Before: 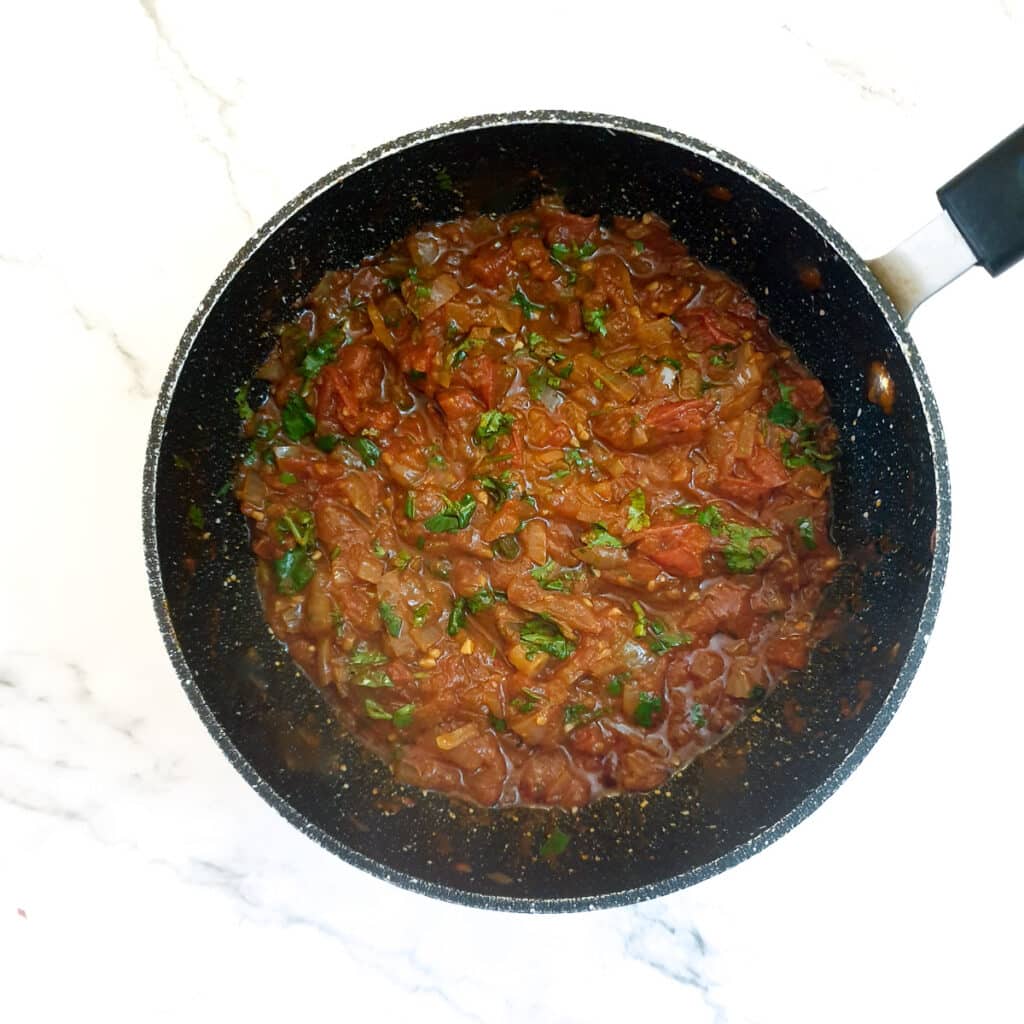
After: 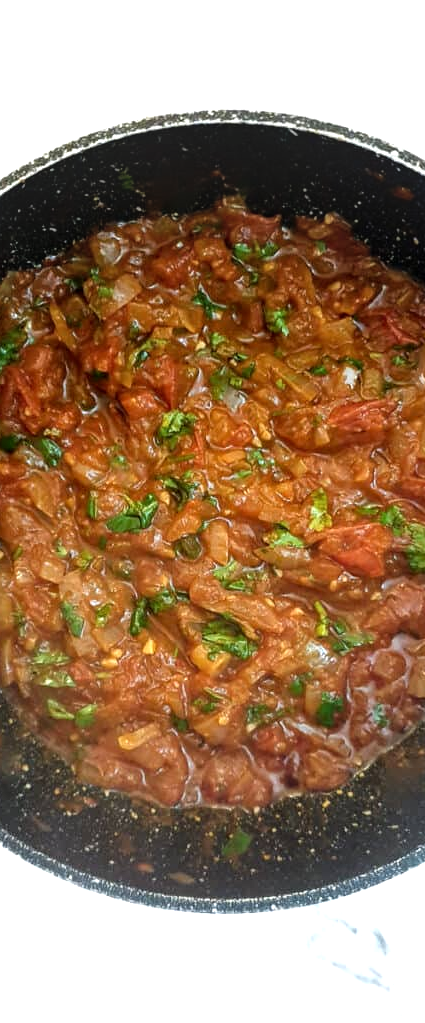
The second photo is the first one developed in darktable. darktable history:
local contrast: on, module defaults
crop: left 31.095%, right 27.372%
tone equalizer: -8 EV -0.442 EV, -7 EV -0.402 EV, -6 EV -0.295 EV, -5 EV -0.224 EV, -3 EV 0.226 EV, -2 EV 0.351 EV, -1 EV 0.401 EV, +0 EV 0.431 EV
